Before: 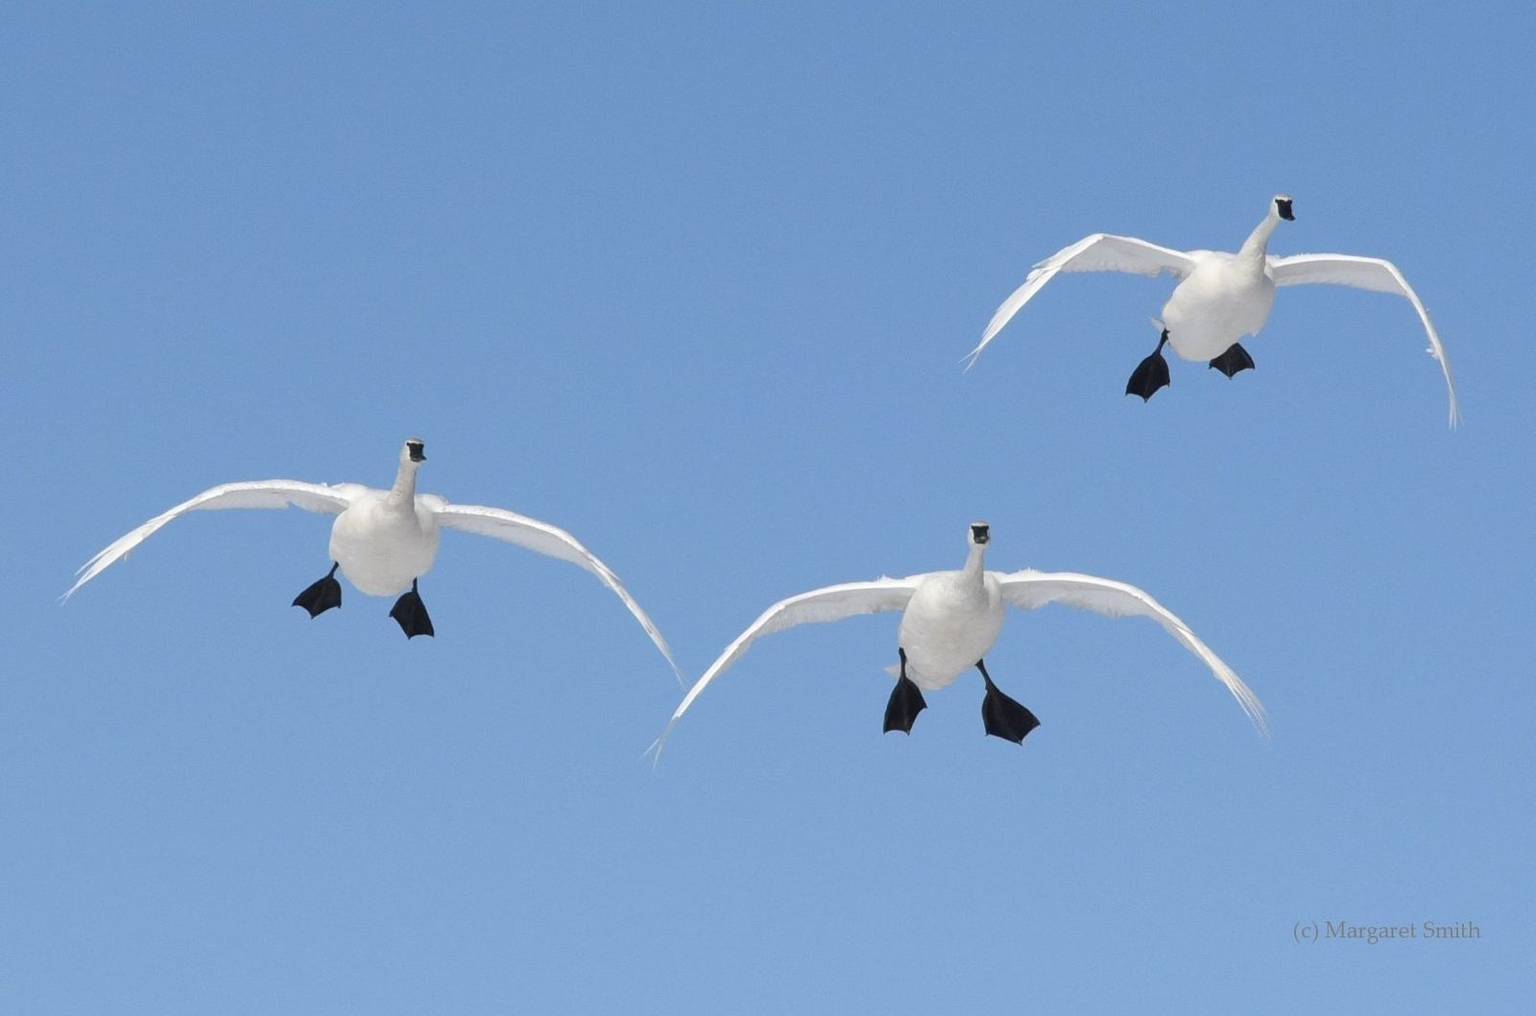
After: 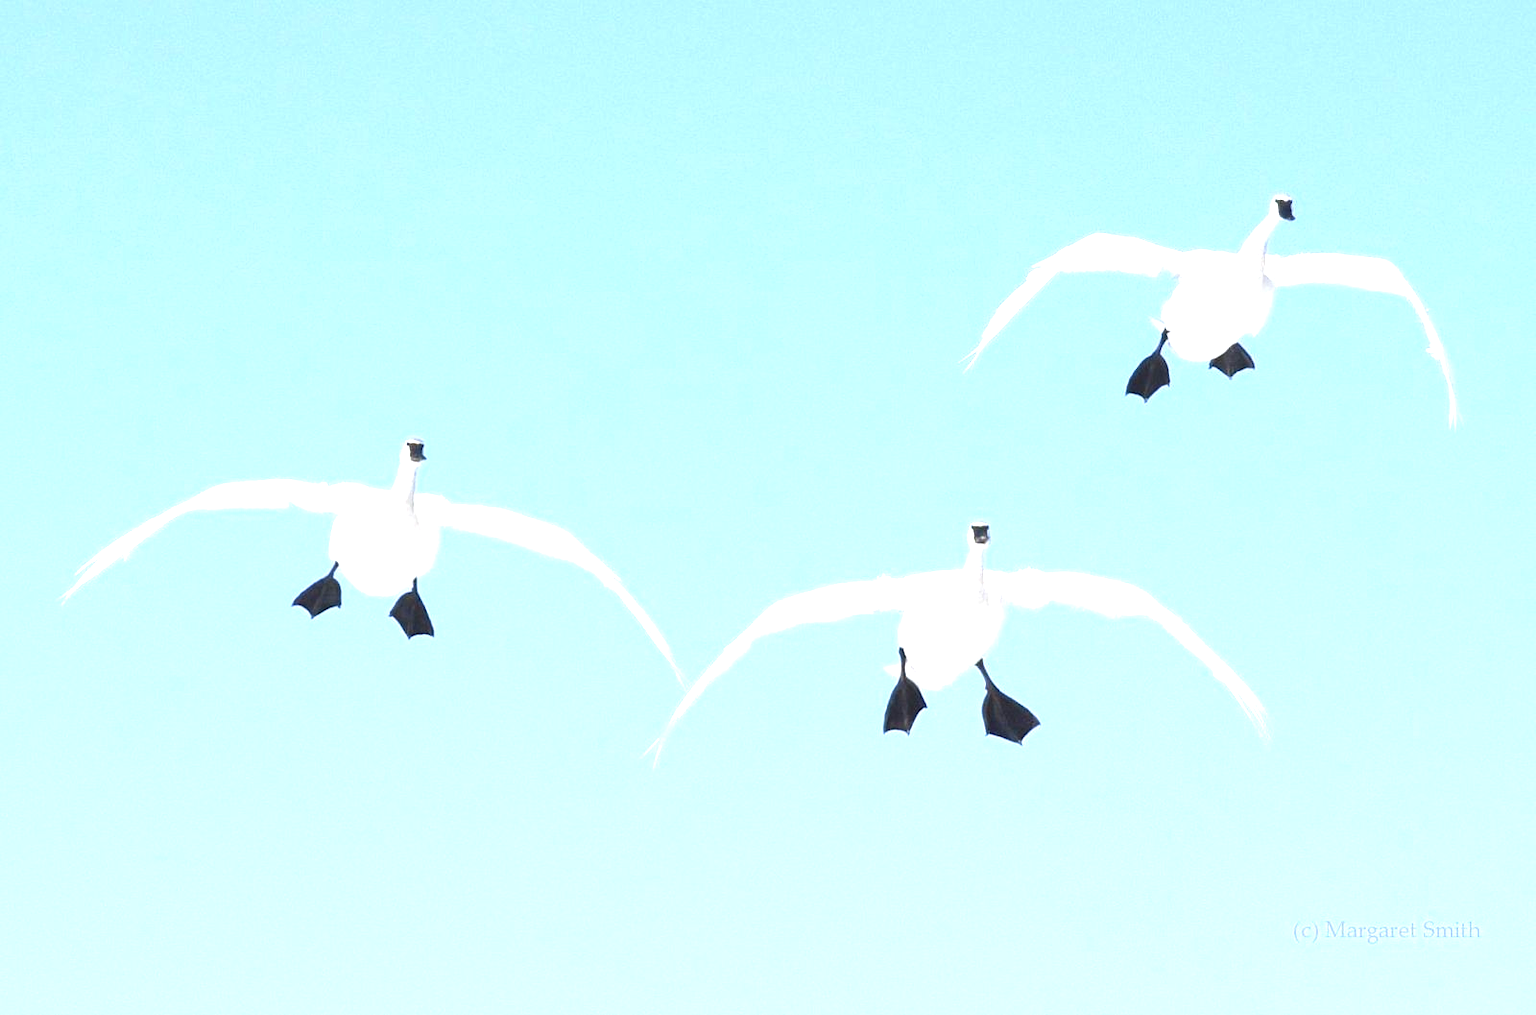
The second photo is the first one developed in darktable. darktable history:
exposure: black level correction 0, exposure 1.681 EV, compensate exposure bias true, compensate highlight preservation false
